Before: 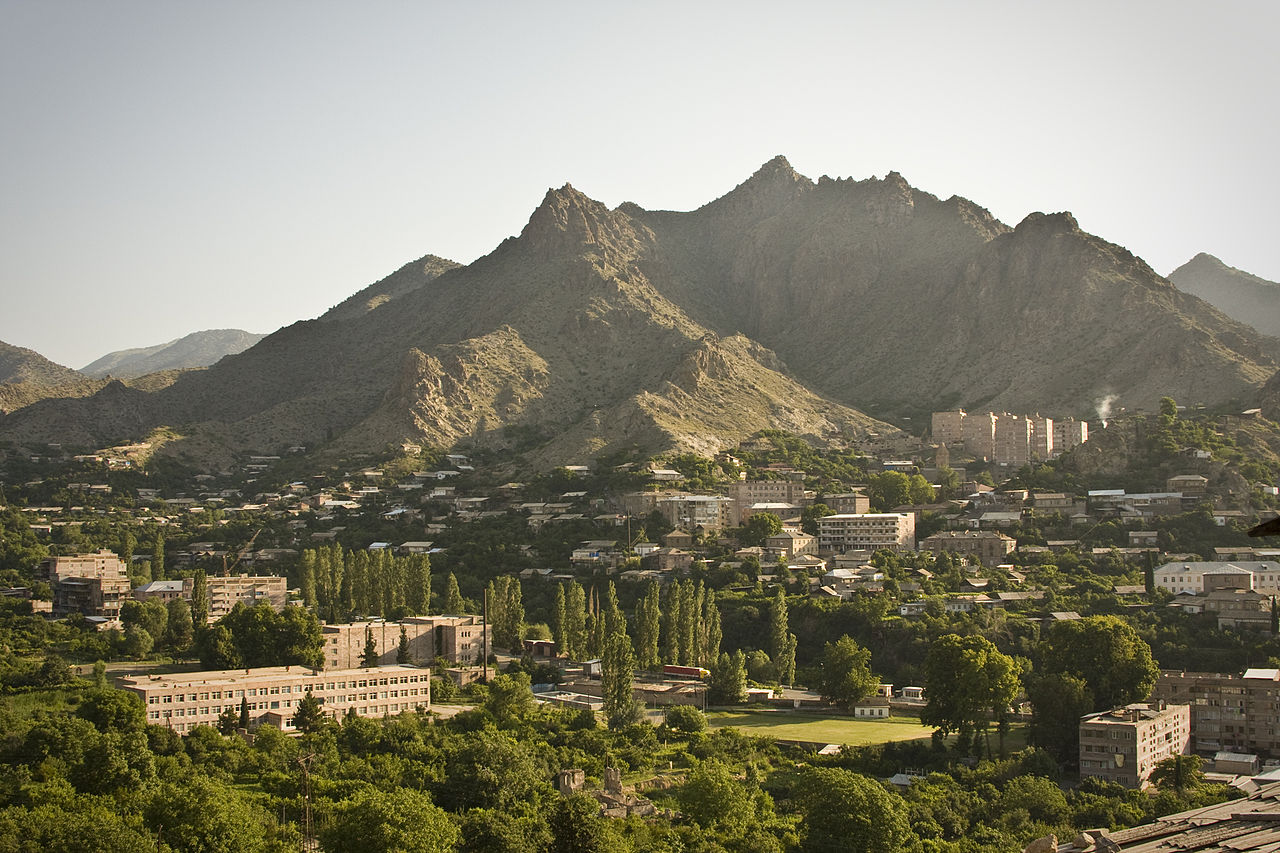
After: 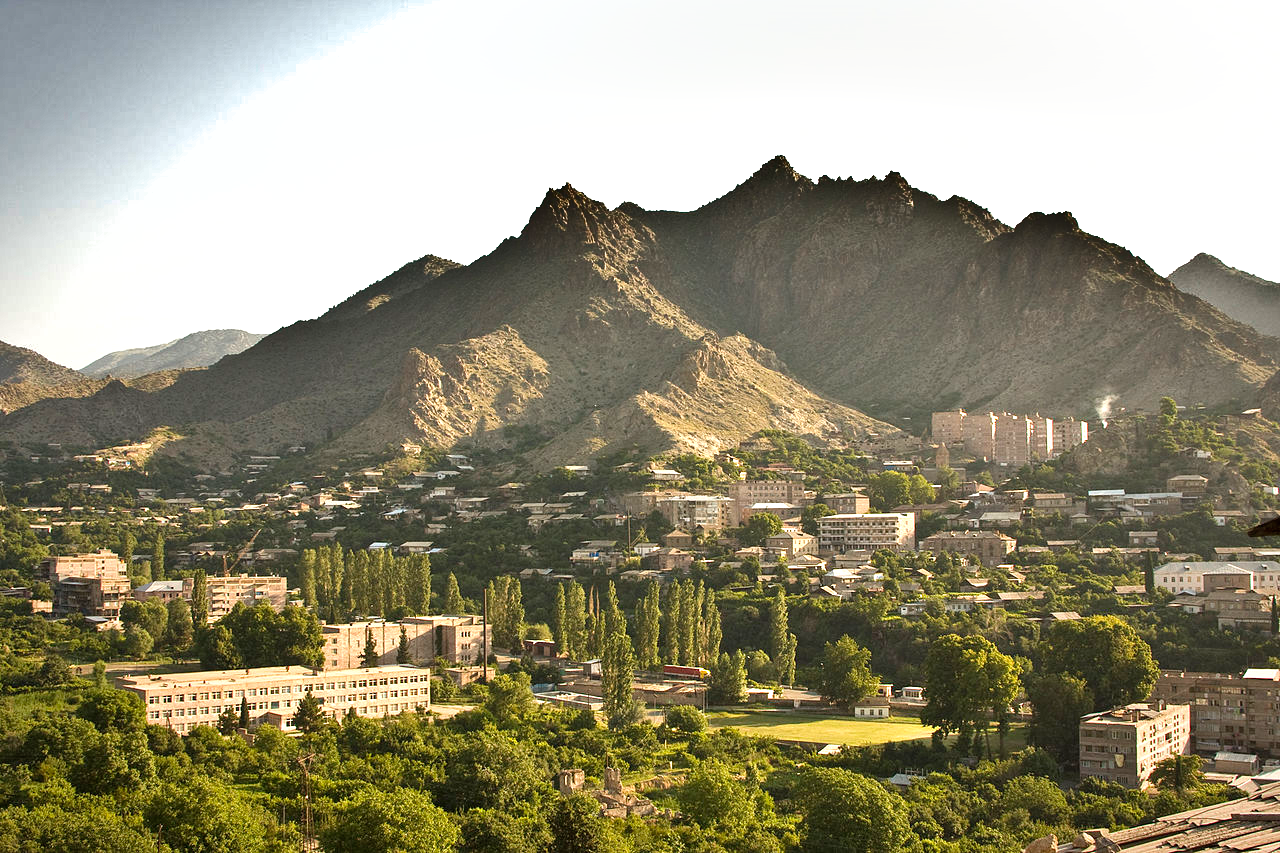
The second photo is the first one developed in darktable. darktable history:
shadows and highlights: radius 107.31, shadows 40.59, highlights -71.97, low approximation 0.01, soften with gaussian
exposure: black level correction 0, exposure 0.698 EV, compensate highlight preservation false
